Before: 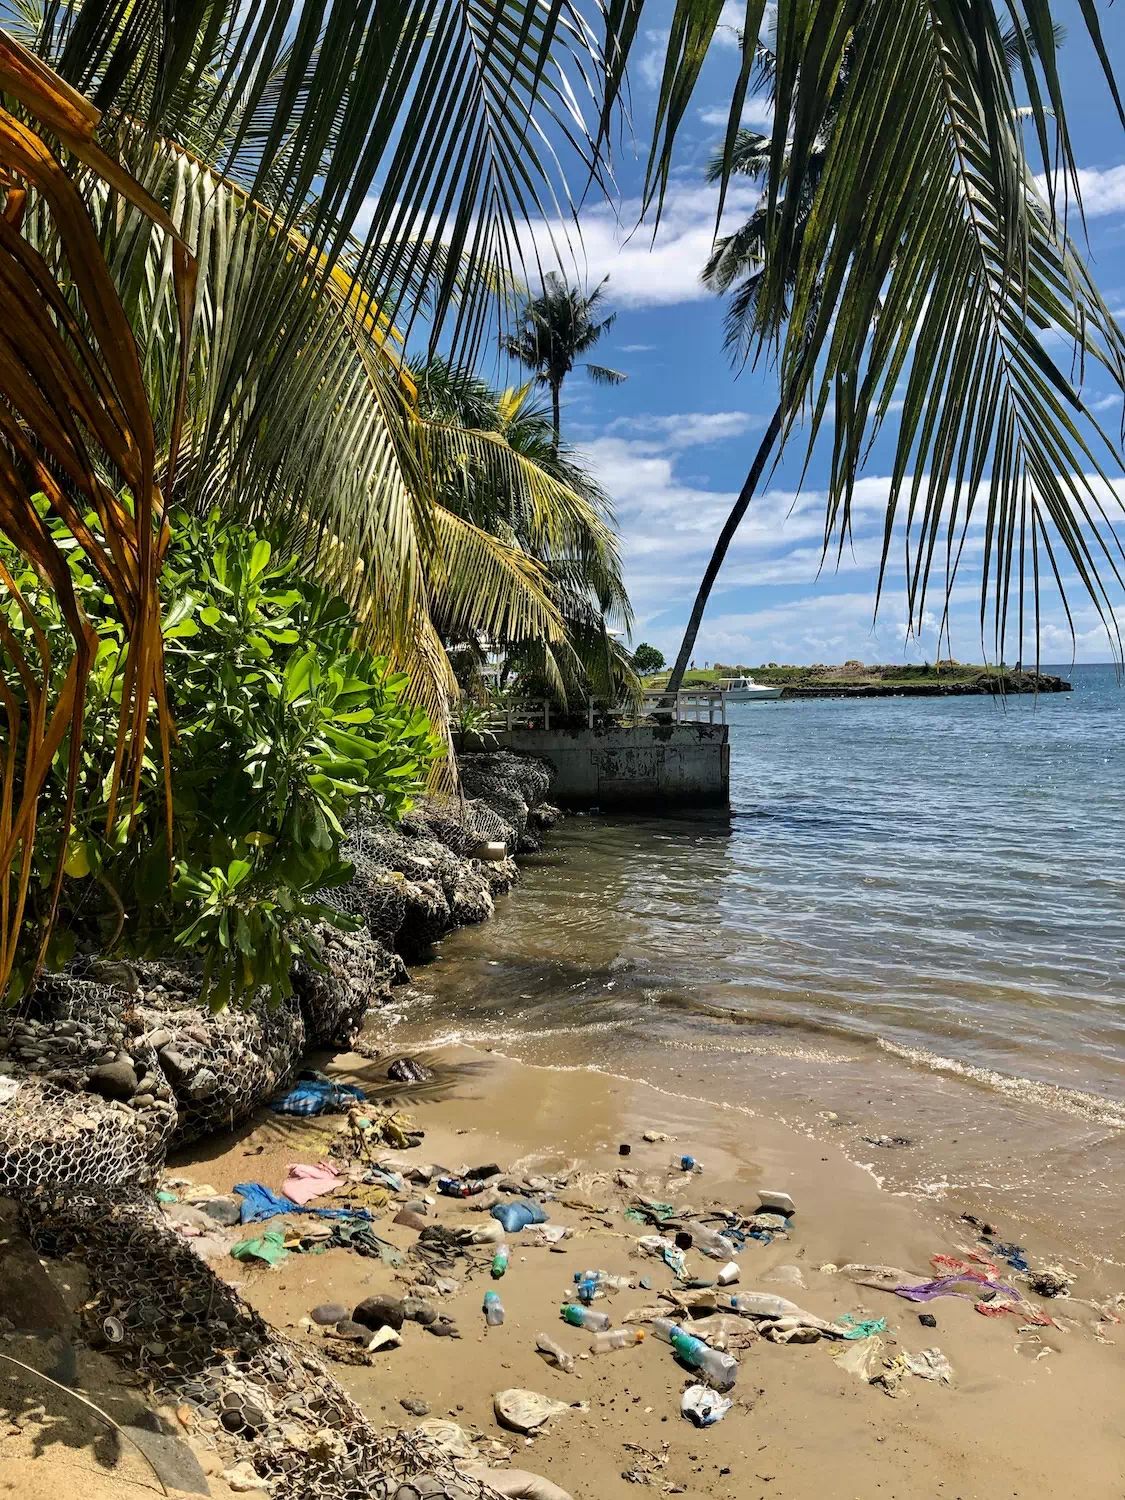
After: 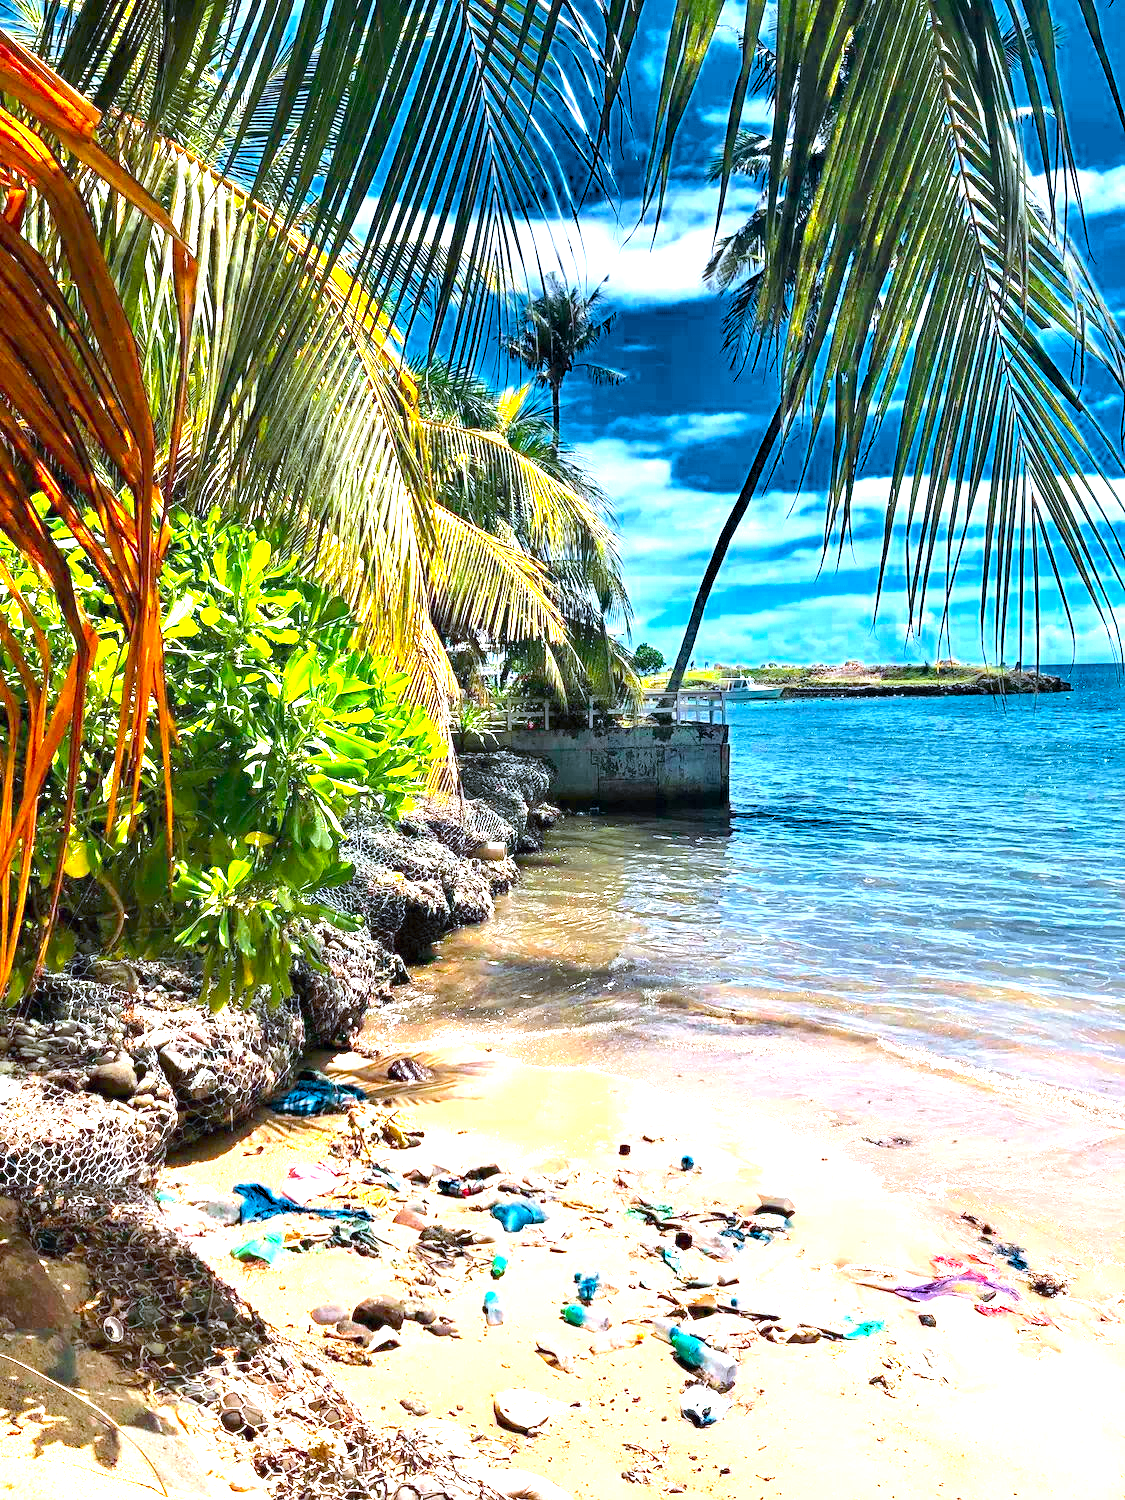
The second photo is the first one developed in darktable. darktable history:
white balance: emerald 1
exposure: black level correction 0, exposure 1.1 EV, compensate exposure bias true, compensate highlight preservation false
color calibration: output R [1.422, -0.35, -0.252, 0], output G [-0.238, 1.259, -0.084, 0], output B [-0.081, -0.196, 1.58, 0], output brightness [0.49, 0.671, -0.57, 0], illuminant same as pipeline (D50), adaptation none (bypass), saturation algorithm version 1 (2020)
